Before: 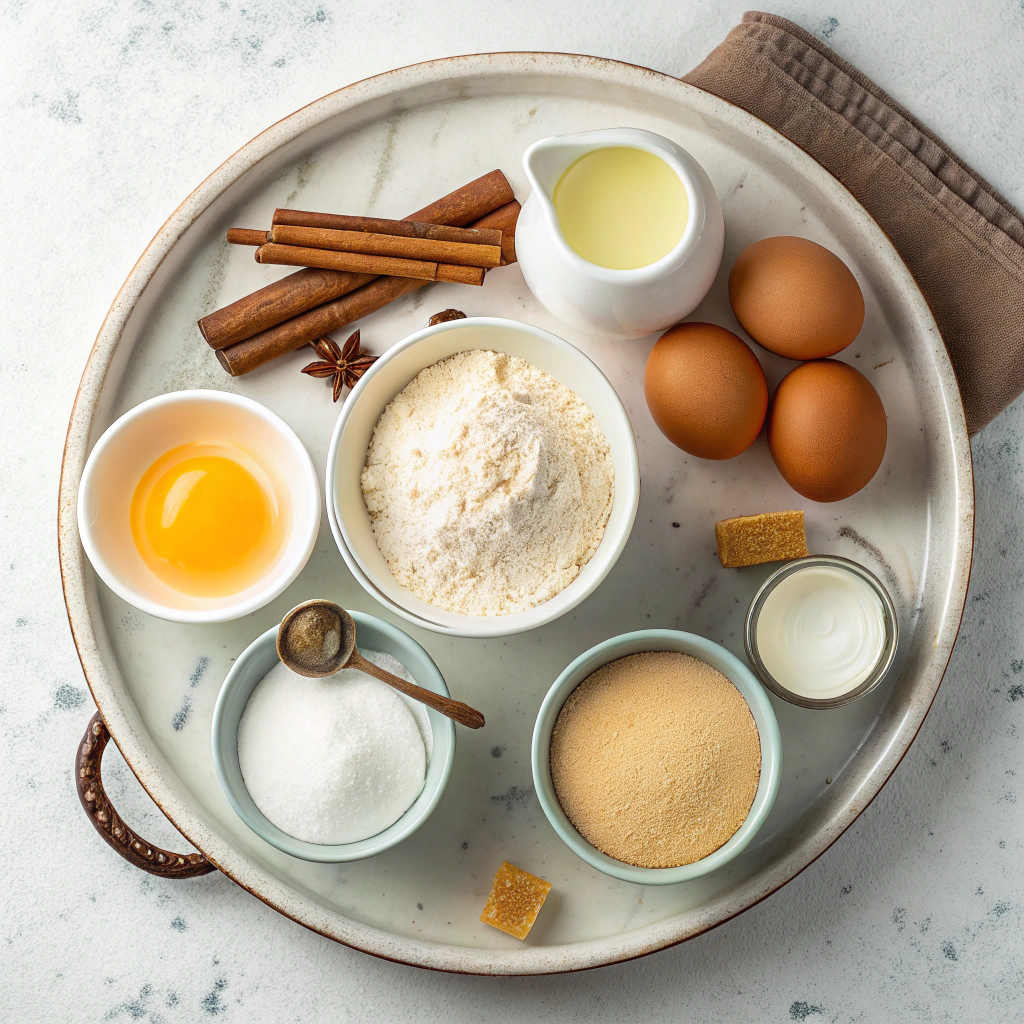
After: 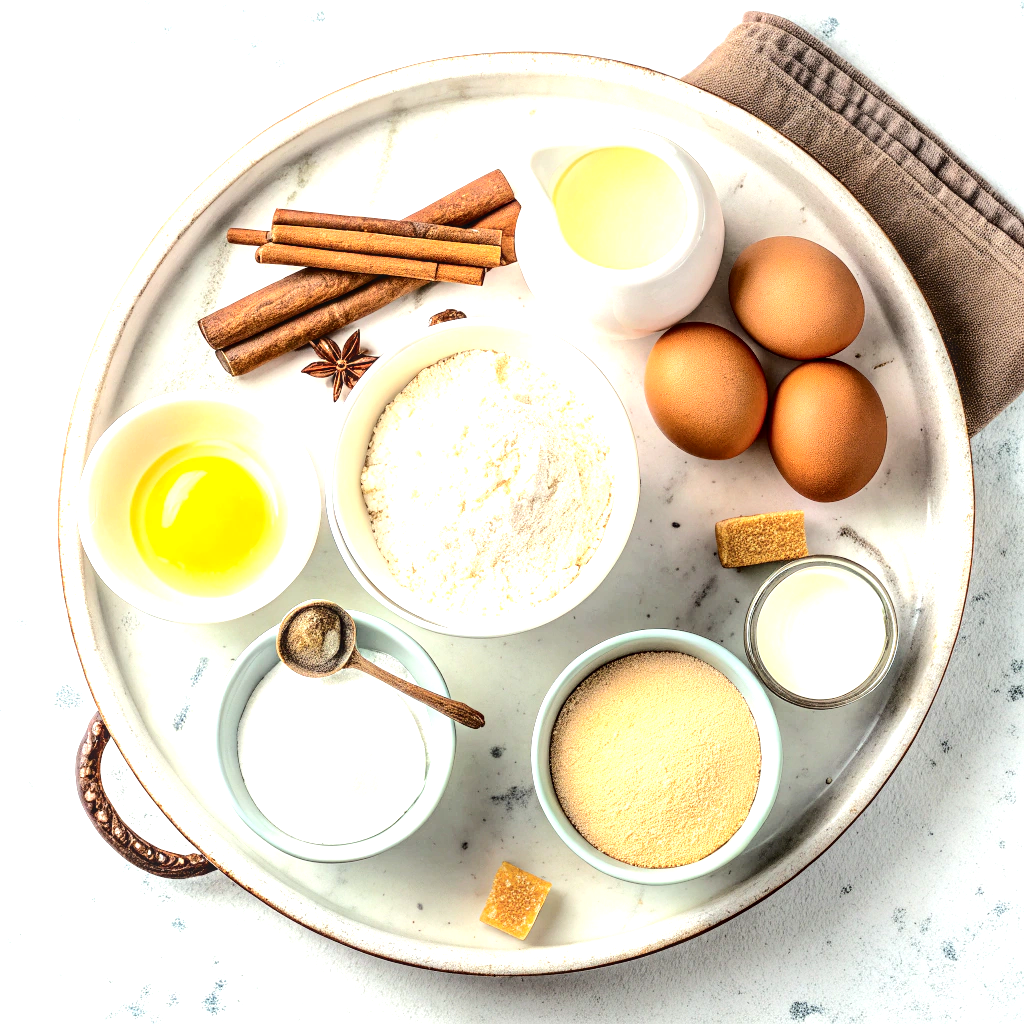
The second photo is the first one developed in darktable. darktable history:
local contrast: detail 130%
exposure: exposure 0.187 EV, compensate exposure bias true, compensate highlight preservation false
tone equalizer: -8 EV -1.11 EV, -7 EV -0.979 EV, -6 EV -0.871 EV, -5 EV -0.593 EV, -3 EV 0.591 EV, -2 EV 0.848 EV, -1 EV 0.986 EV, +0 EV 1.06 EV, mask exposure compensation -0.498 EV
tone curve: curves: ch0 [(0, 0) (0.003, 0.018) (0.011, 0.021) (0.025, 0.028) (0.044, 0.039) (0.069, 0.05) (0.1, 0.06) (0.136, 0.081) (0.177, 0.117) (0.224, 0.161) (0.277, 0.226) (0.335, 0.315) (0.399, 0.421) (0.468, 0.53) (0.543, 0.627) (0.623, 0.726) (0.709, 0.789) (0.801, 0.859) (0.898, 0.924) (1, 1)], color space Lab, independent channels, preserve colors none
